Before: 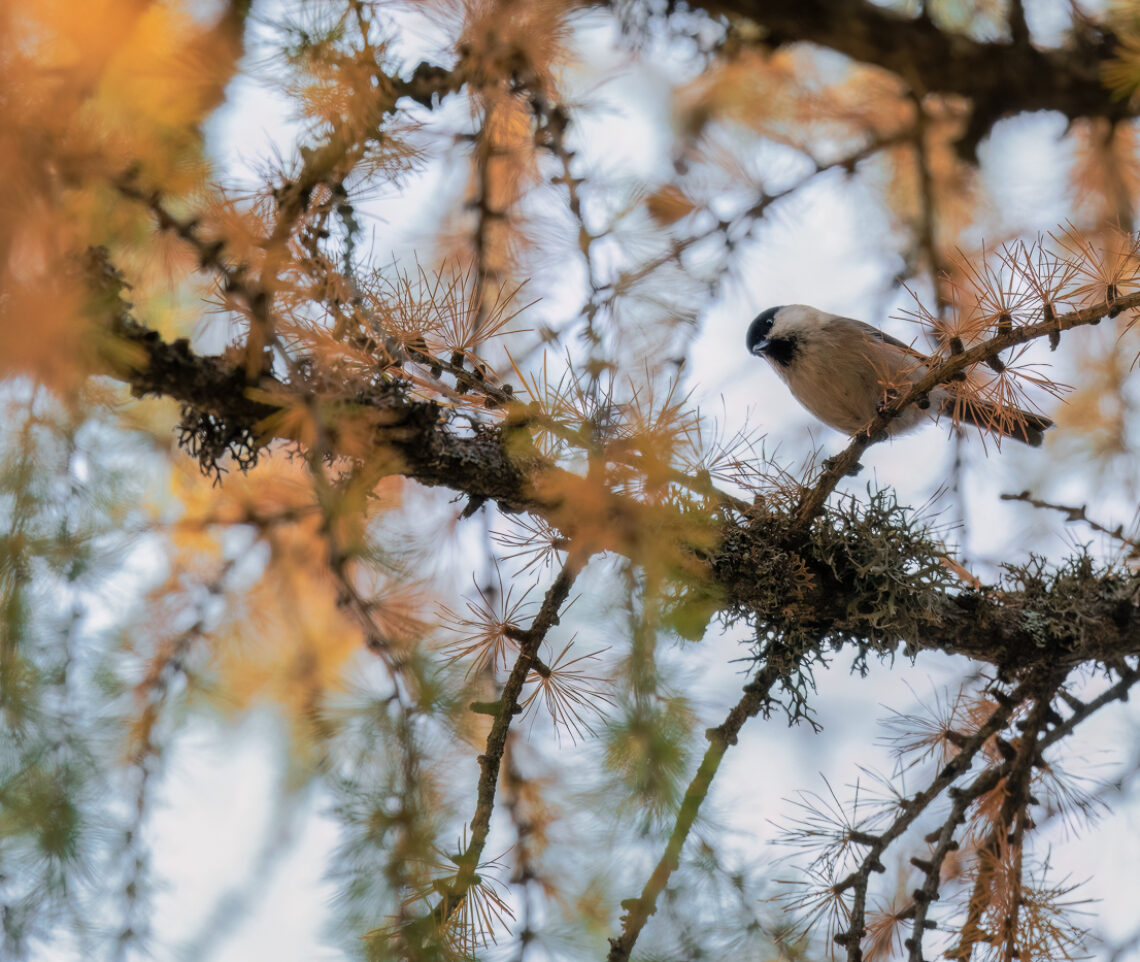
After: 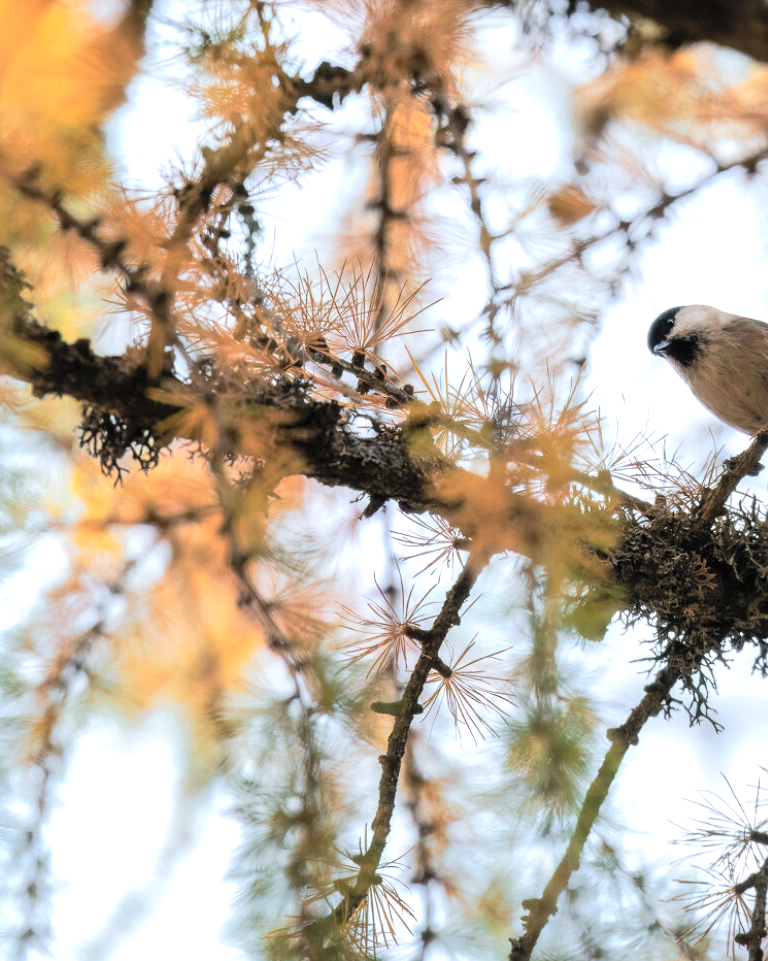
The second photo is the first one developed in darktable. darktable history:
crop and rotate: left 8.738%, right 23.81%
tone equalizer: -8 EV -0.739 EV, -7 EV -0.677 EV, -6 EV -0.611 EV, -5 EV -0.377 EV, -3 EV 0.401 EV, -2 EV 0.6 EV, -1 EV 0.676 EV, +0 EV 0.745 EV, edges refinement/feathering 500, mask exposure compensation -1.24 EV, preserve details no
contrast brightness saturation: brightness 0.149
